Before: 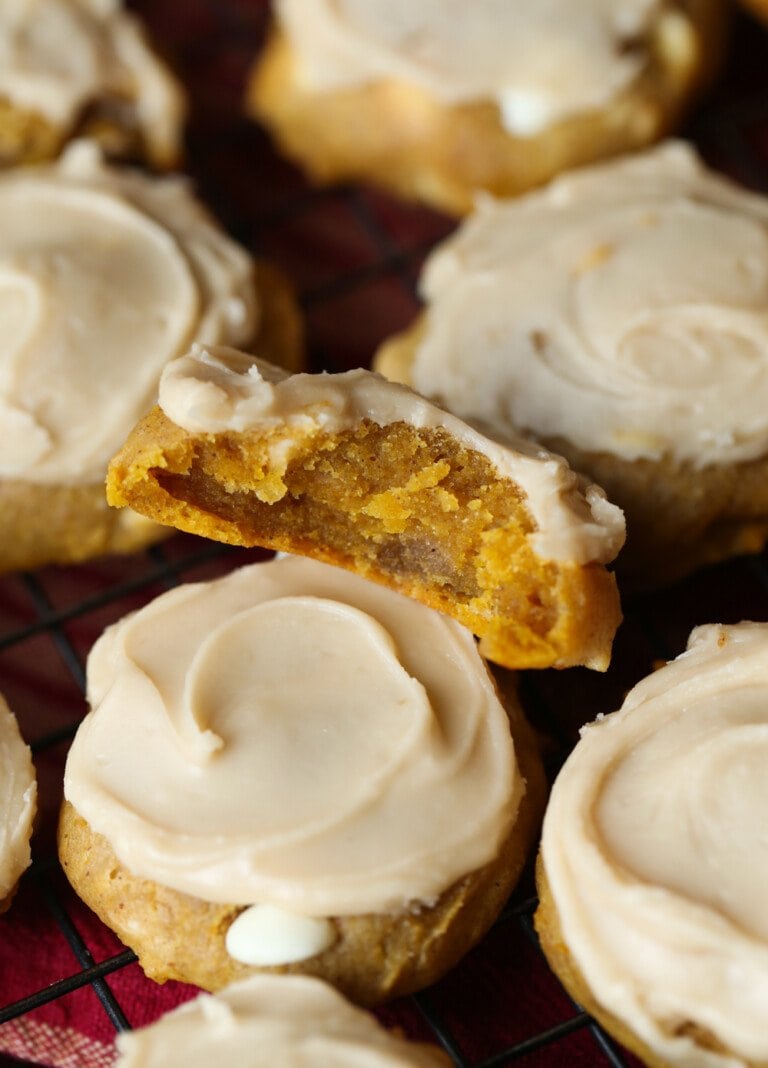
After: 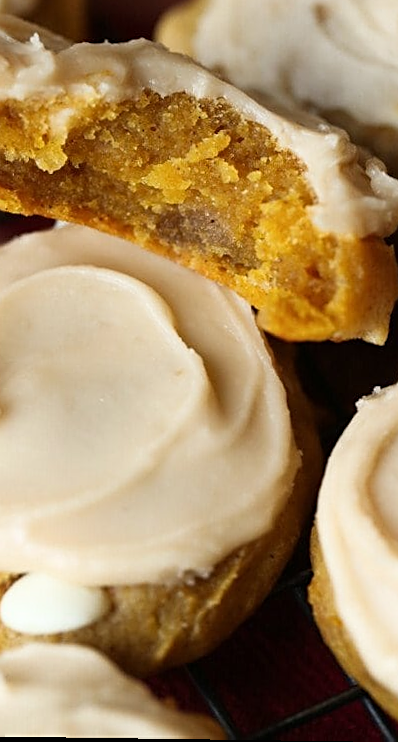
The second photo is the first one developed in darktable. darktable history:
shadows and highlights: shadows 0, highlights 40
crop and rotate: left 29.237%, top 31.152%, right 19.807%
rotate and perspective: rotation 0.8°, automatic cropping off
sharpen: on, module defaults
